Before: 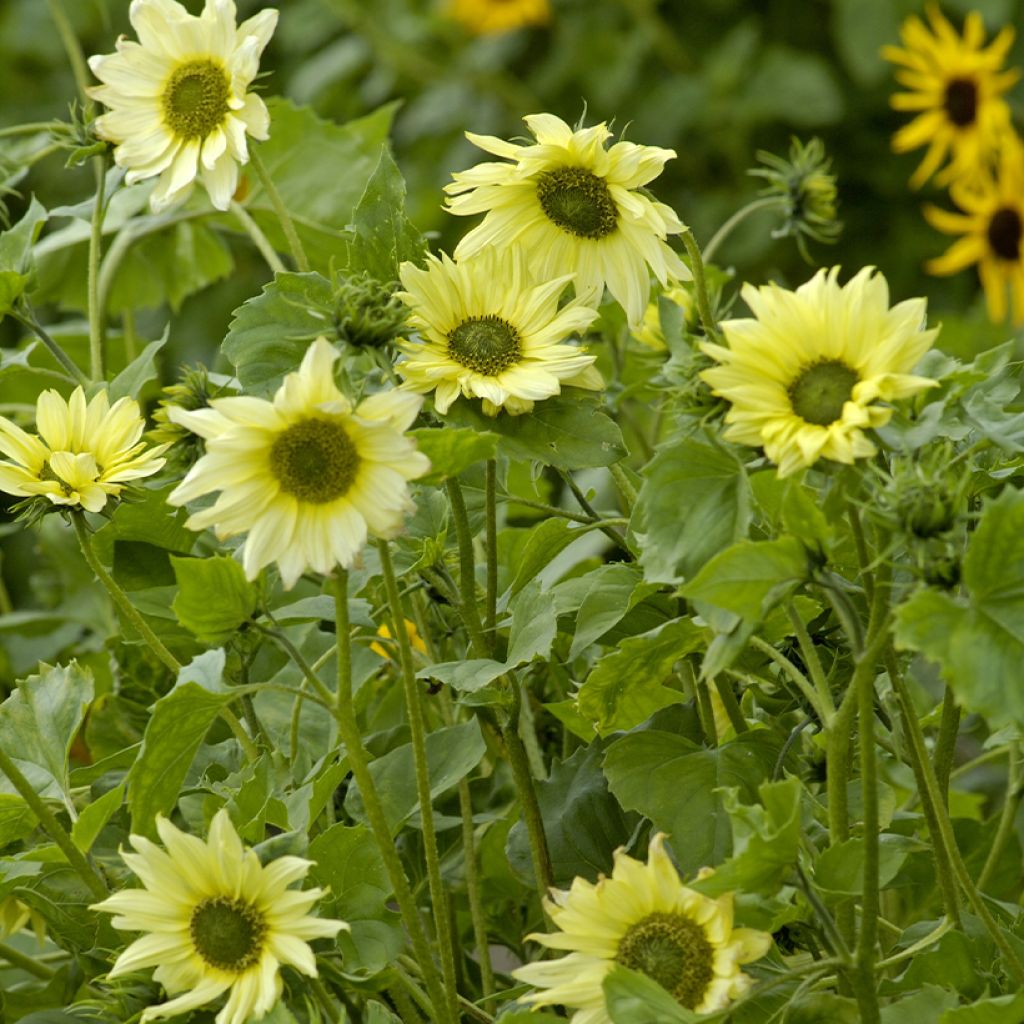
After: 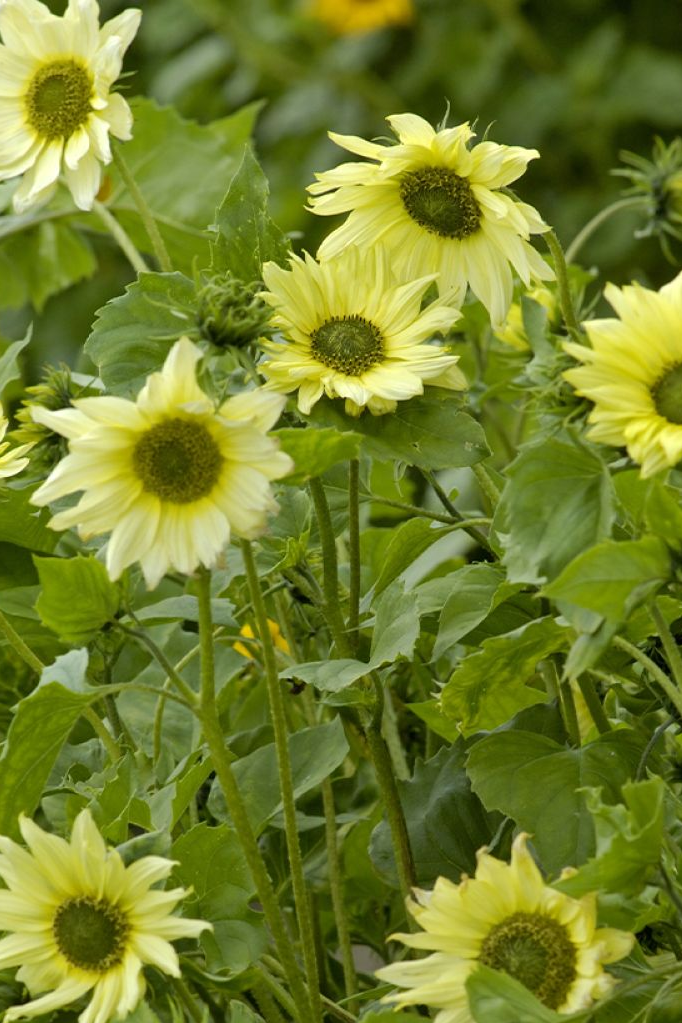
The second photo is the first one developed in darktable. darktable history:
crop and rotate: left 13.409%, right 19.924%
